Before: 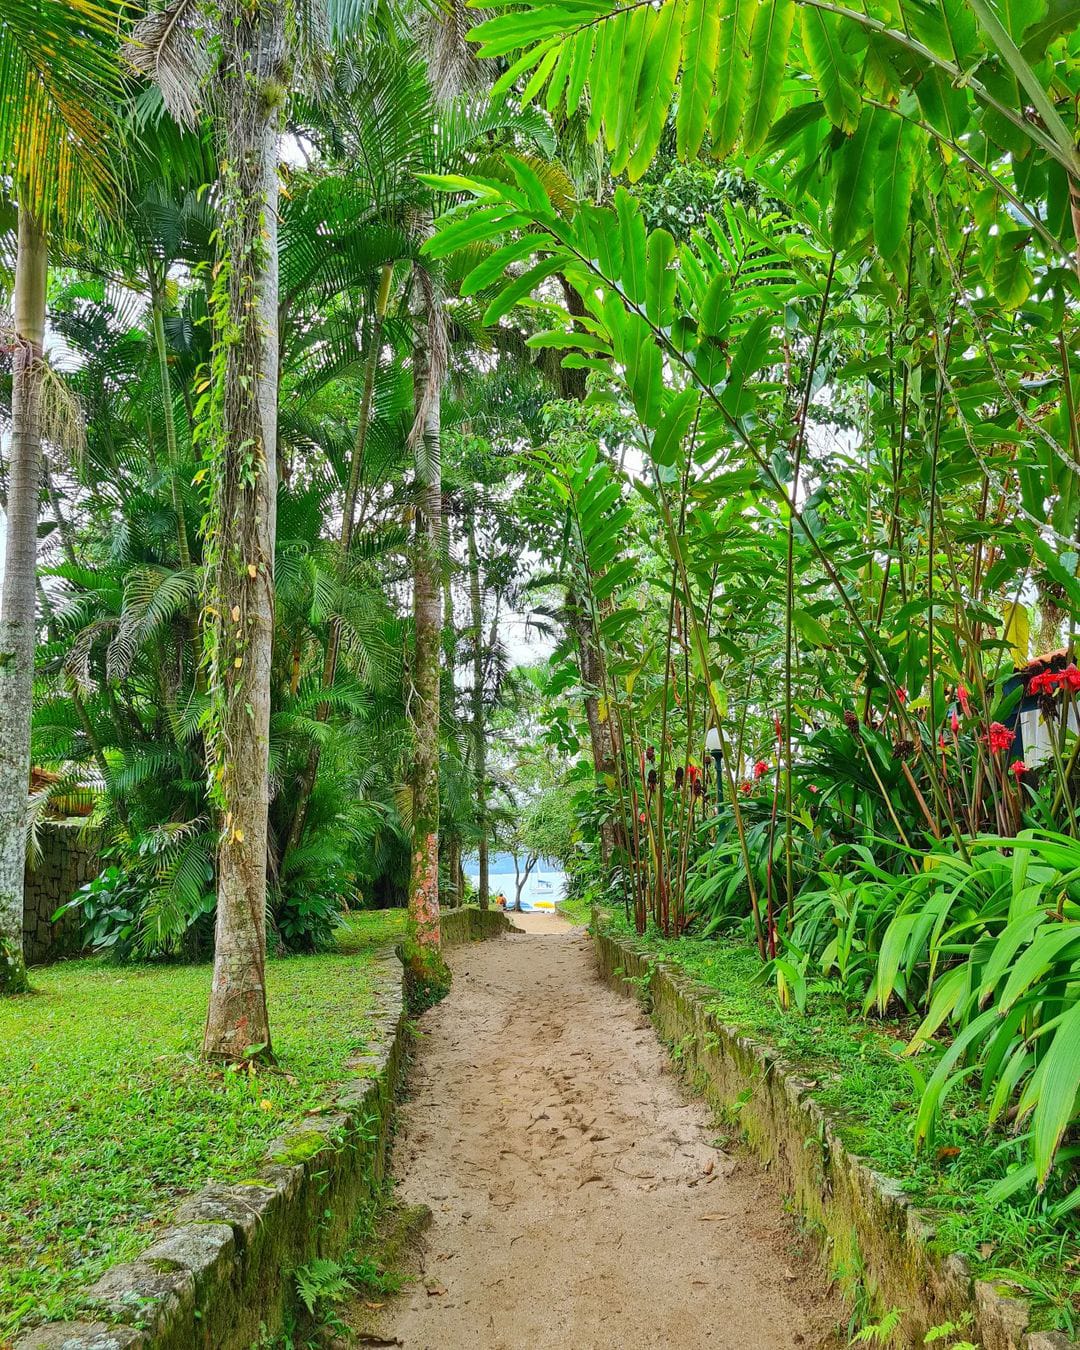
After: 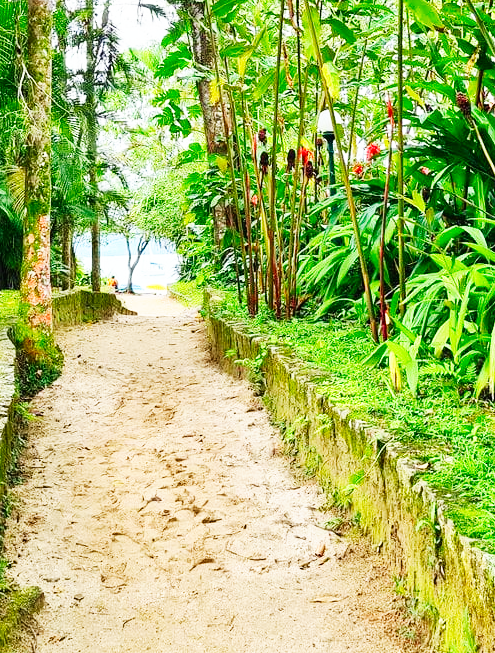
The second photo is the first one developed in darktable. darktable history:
crop: left 35.976%, top 45.819%, right 18.162%, bottom 5.807%
base curve: curves: ch0 [(0, 0) (0.007, 0.004) (0.027, 0.03) (0.046, 0.07) (0.207, 0.54) (0.442, 0.872) (0.673, 0.972) (1, 1)], preserve colors none
